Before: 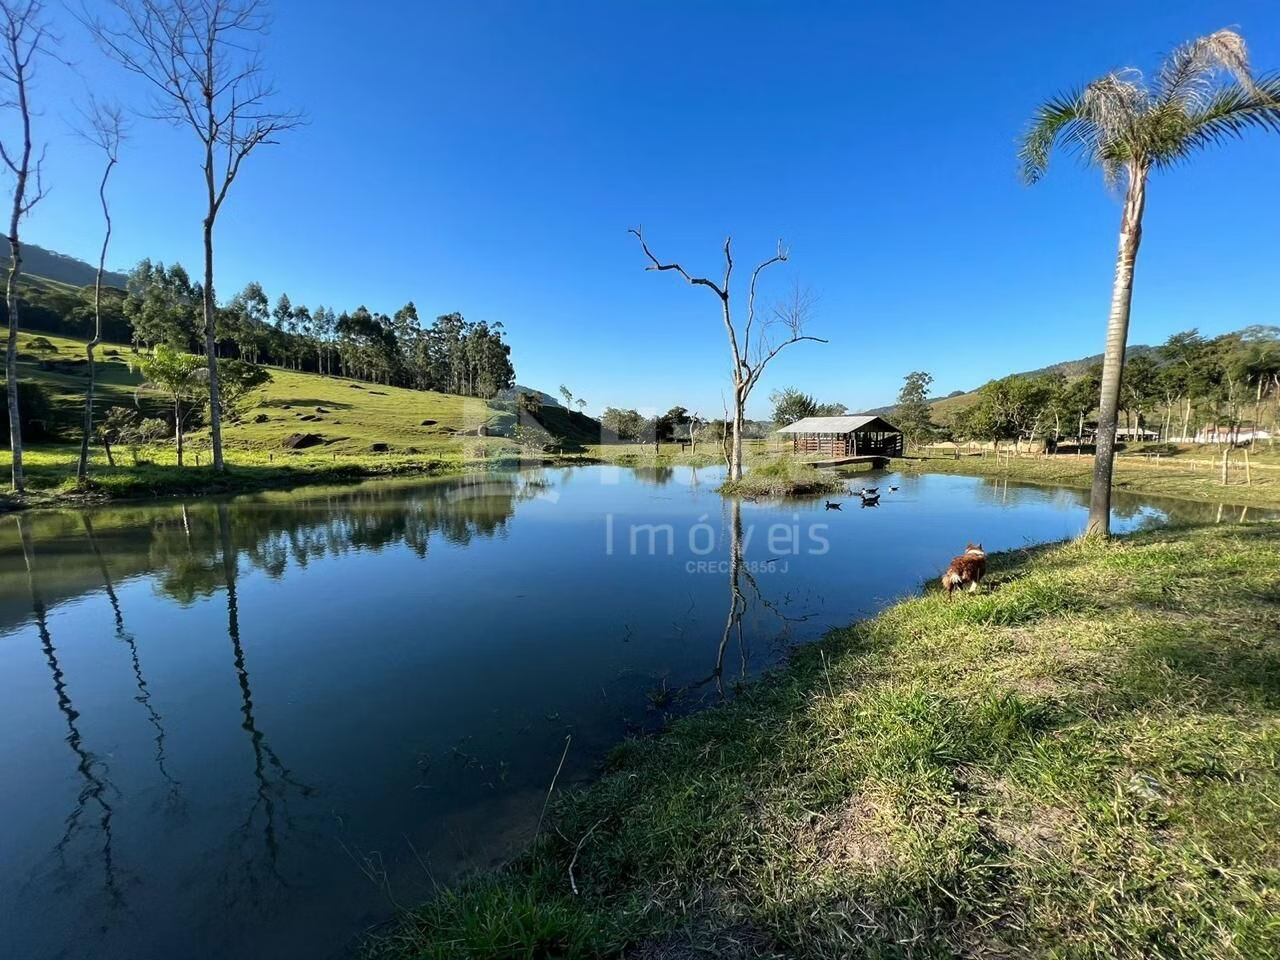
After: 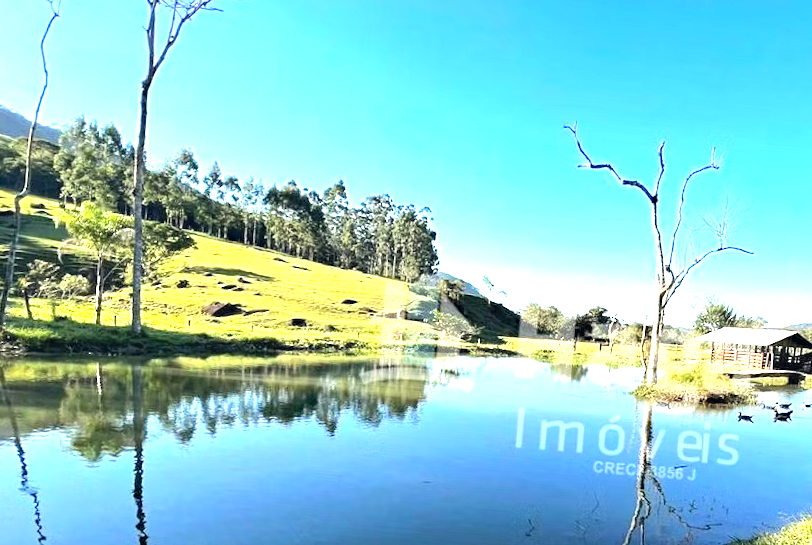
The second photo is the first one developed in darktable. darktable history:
color correction: highlights a* 0.304, highlights b* 2.73, shadows a* -1.18, shadows b* -4.38
crop and rotate: angle -4.68°, left 2.071%, top 6.759%, right 27.744%, bottom 30.431%
tone equalizer: -8 EV -0.448 EV, -7 EV -0.363 EV, -6 EV -0.3 EV, -5 EV -0.255 EV, -3 EV 0.253 EV, -2 EV 0.356 EV, -1 EV 0.396 EV, +0 EV 0.403 EV, edges refinement/feathering 500, mask exposure compensation -1.57 EV, preserve details no
haze removal: compatibility mode true, adaptive false
exposure: black level correction 0, exposure 1.476 EV, compensate highlight preservation false
contrast brightness saturation: brightness 0.143
